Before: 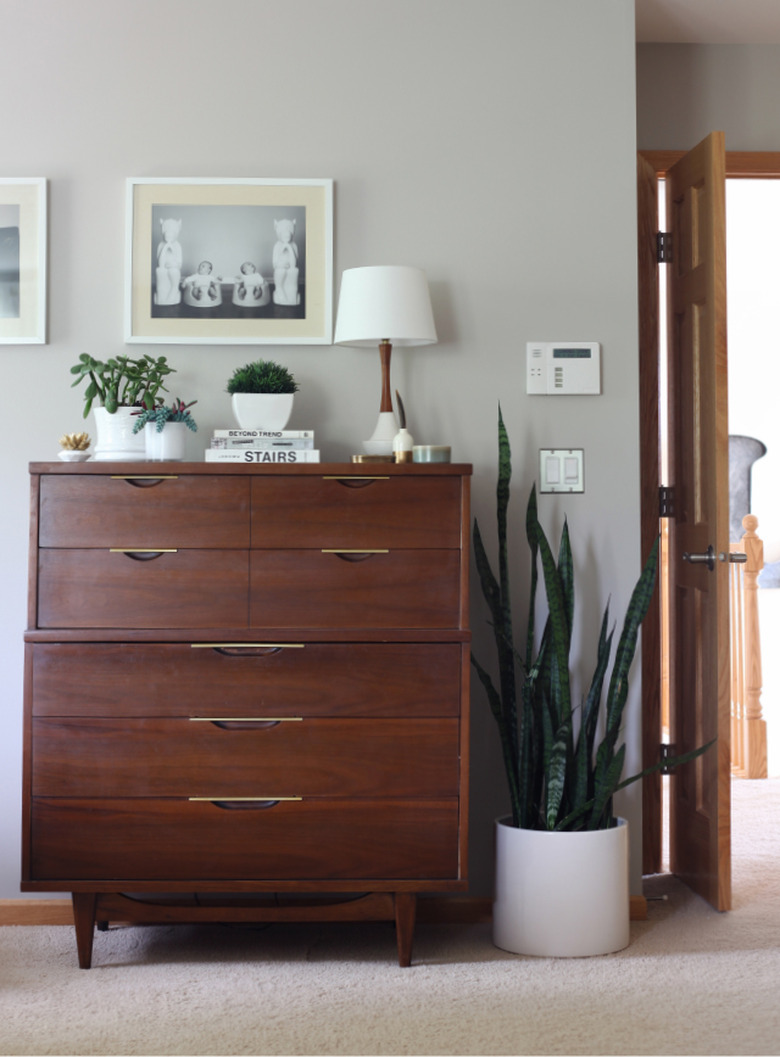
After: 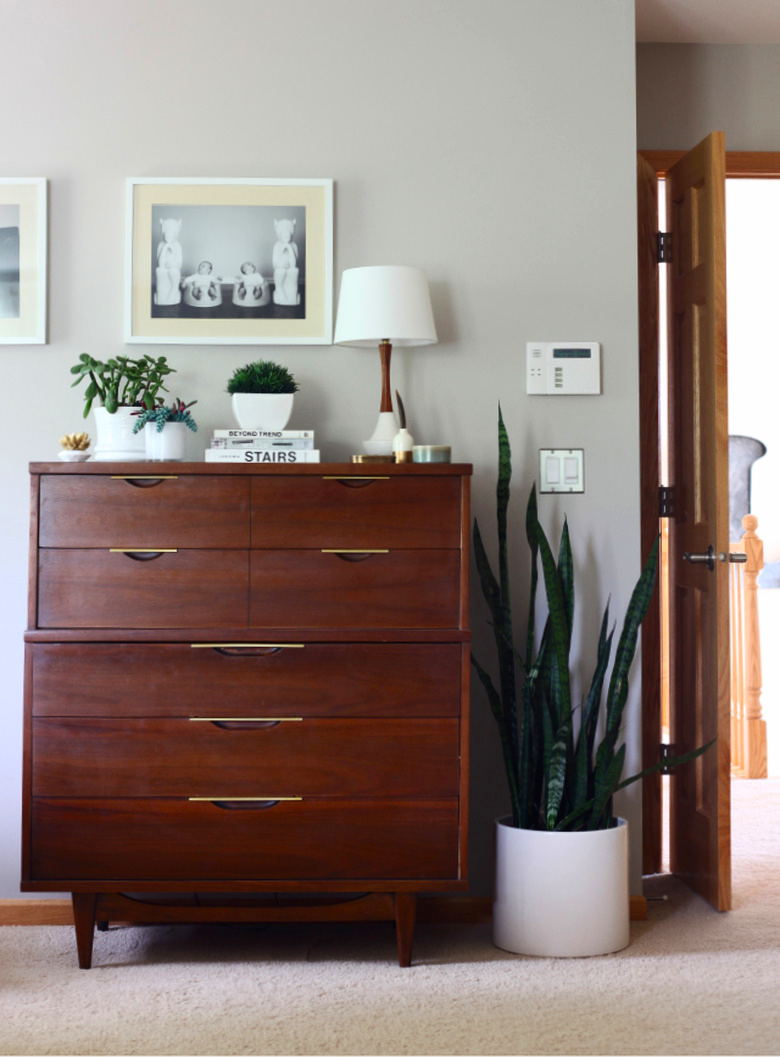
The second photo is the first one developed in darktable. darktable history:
contrast brightness saturation: contrast 0.172, saturation 0.297
